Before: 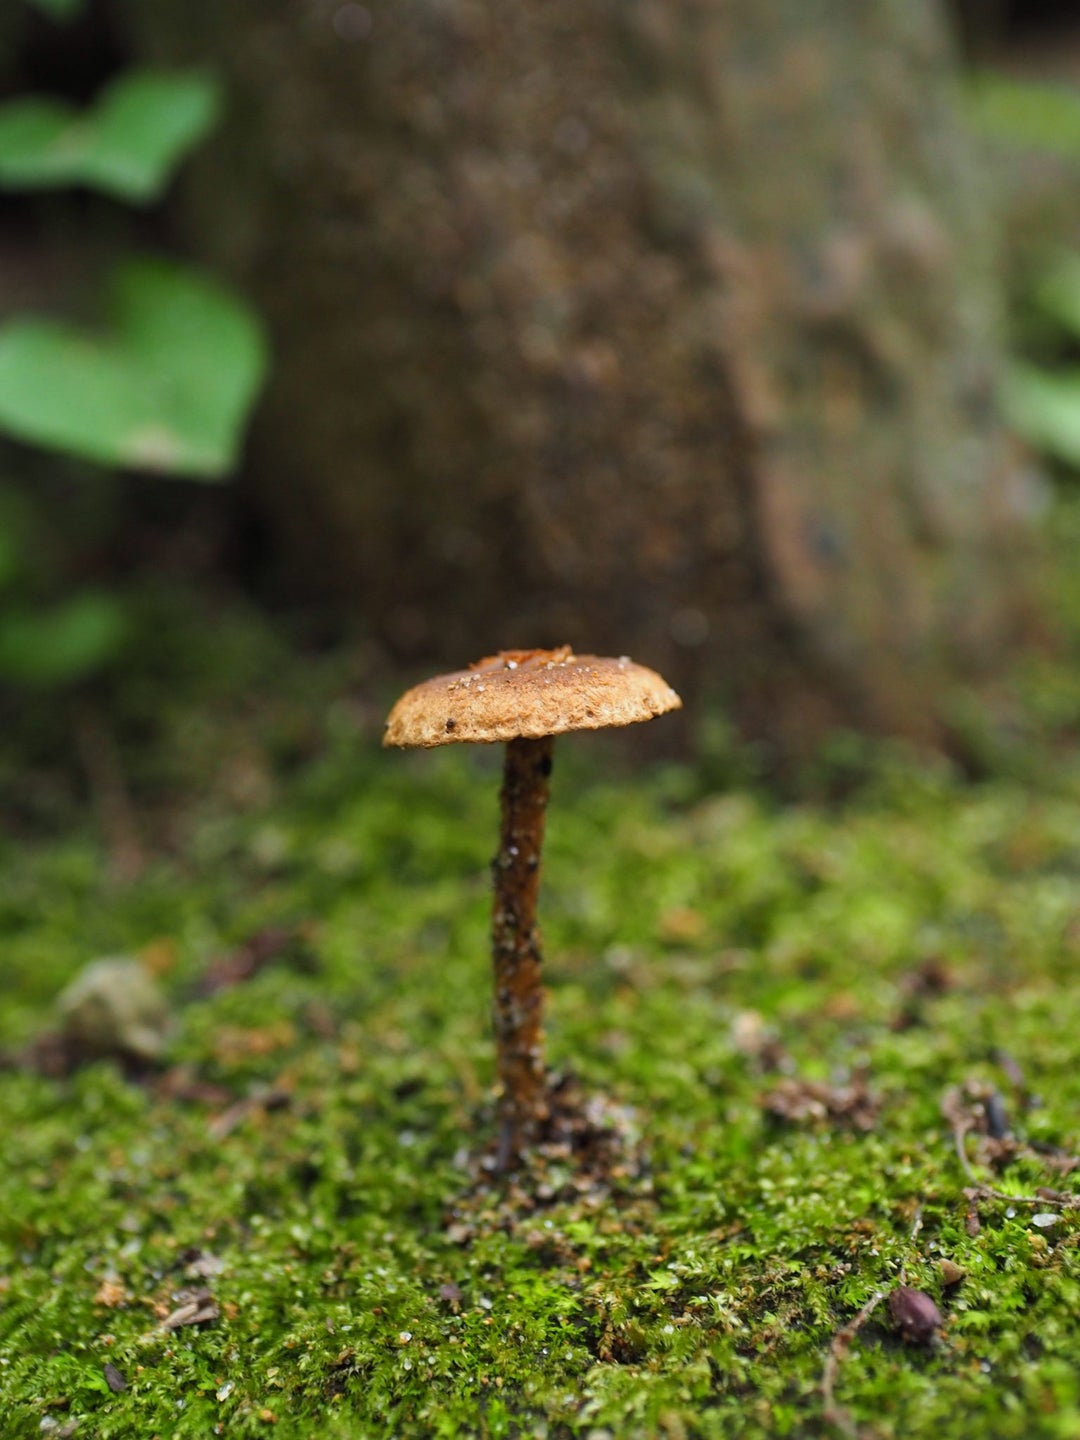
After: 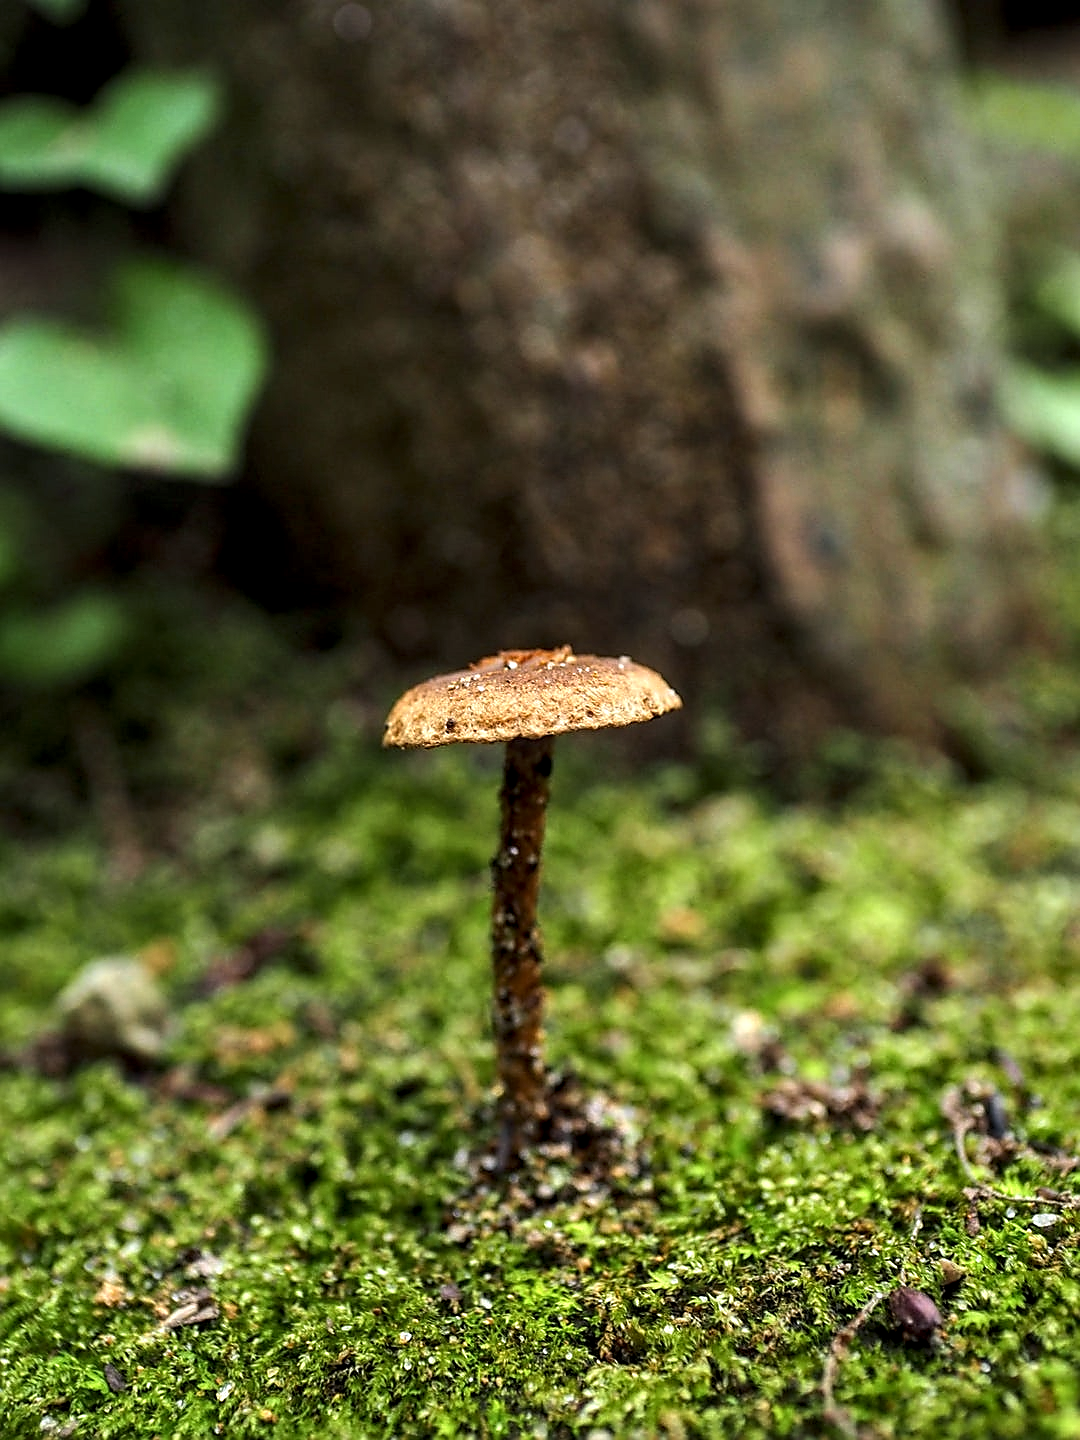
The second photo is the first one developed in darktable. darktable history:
sharpen: radius 1.4, amount 1.25, threshold 0.7
tone equalizer: -8 EV -0.417 EV, -7 EV -0.389 EV, -6 EV -0.333 EV, -5 EV -0.222 EV, -3 EV 0.222 EV, -2 EV 0.333 EV, -1 EV 0.389 EV, +0 EV 0.417 EV, edges refinement/feathering 500, mask exposure compensation -1.57 EV, preserve details no
local contrast: detail 150%
